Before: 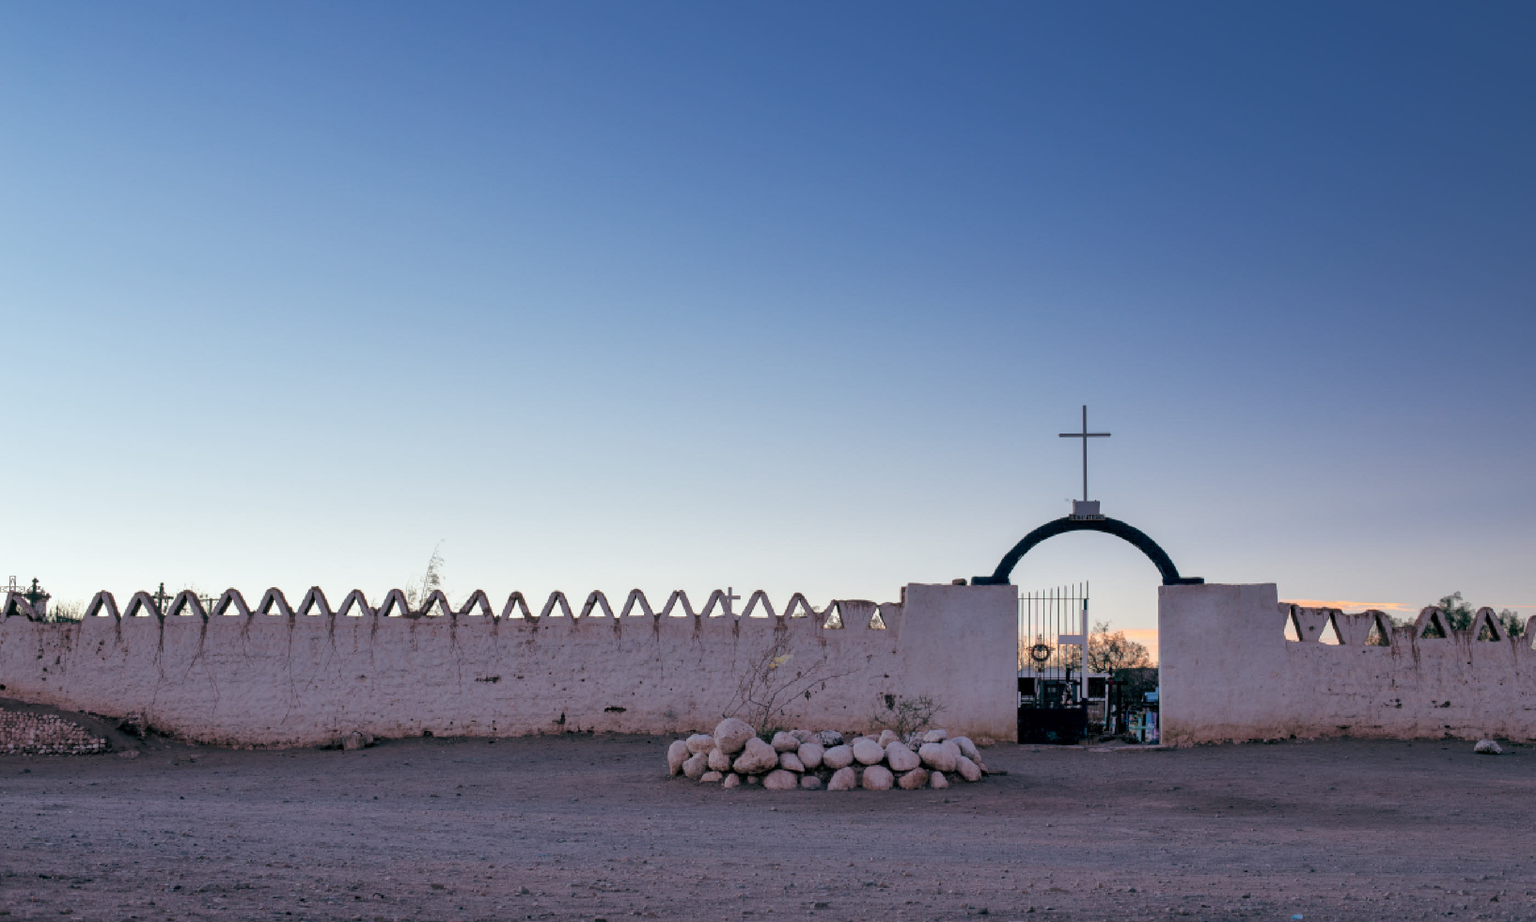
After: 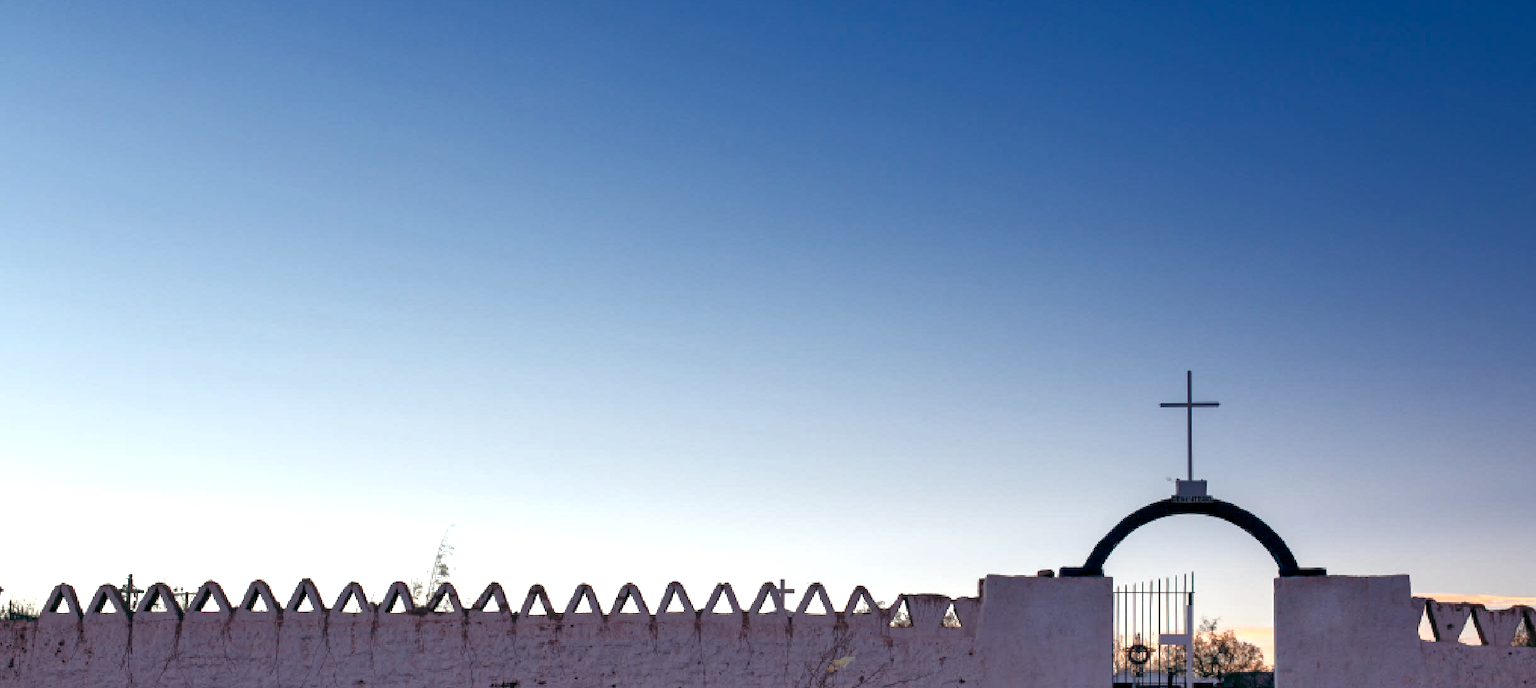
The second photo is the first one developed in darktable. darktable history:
crop: left 3.155%, top 8.933%, right 9.678%, bottom 25.987%
color balance rgb: shadows lift › chroma 2.021%, shadows lift › hue 250.73°, power › hue 315.28°, shadows fall-off 102.796%, perceptual saturation grading › global saturation 20%, perceptual saturation grading › highlights -50.047%, perceptual saturation grading › shadows 30.321%, perceptual brilliance grading › highlights 14.381%, perceptual brilliance grading › mid-tones -5.269%, perceptual brilliance grading › shadows -27.352%, mask middle-gray fulcrum 22.014%, global vibrance 20%
haze removal: strength 0.102, compatibility mode true, adaptive false
